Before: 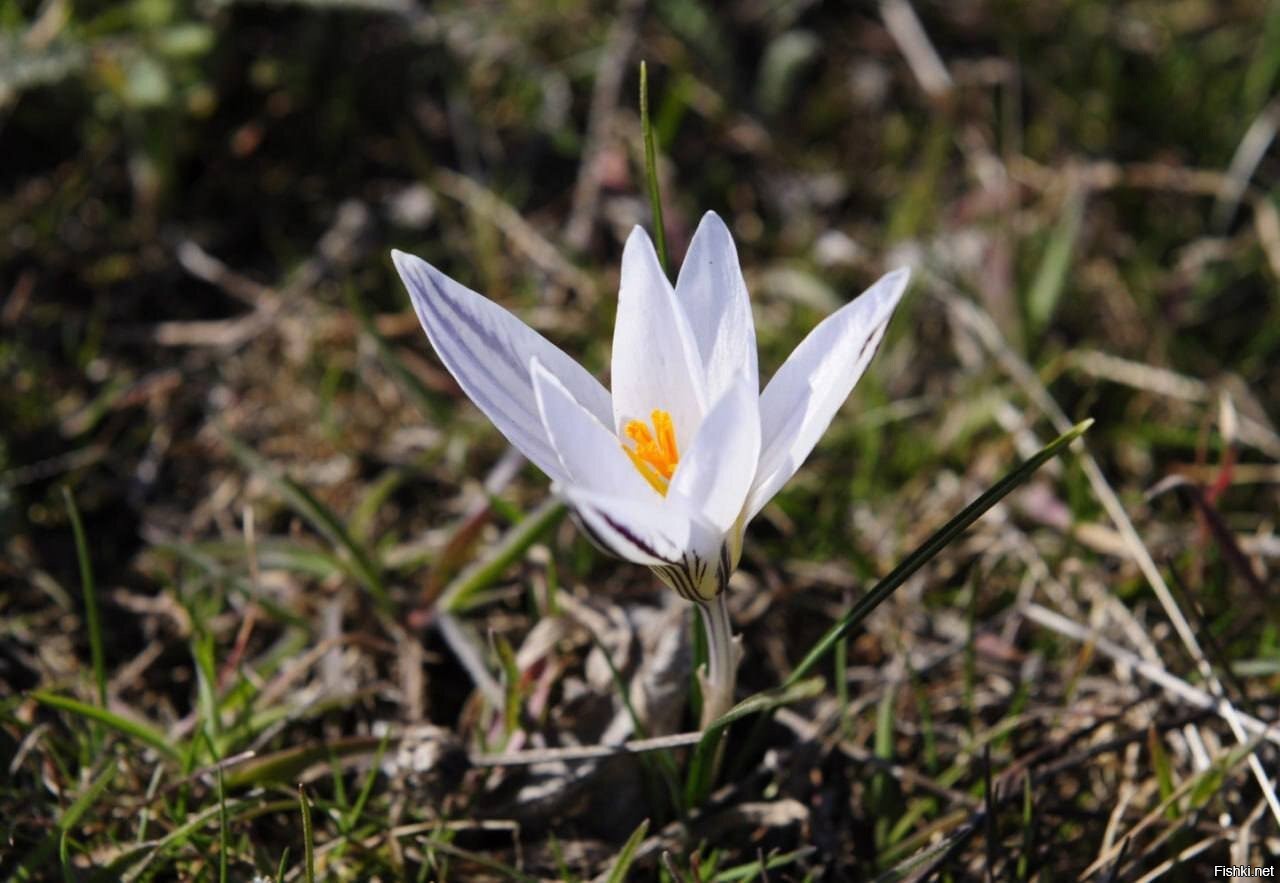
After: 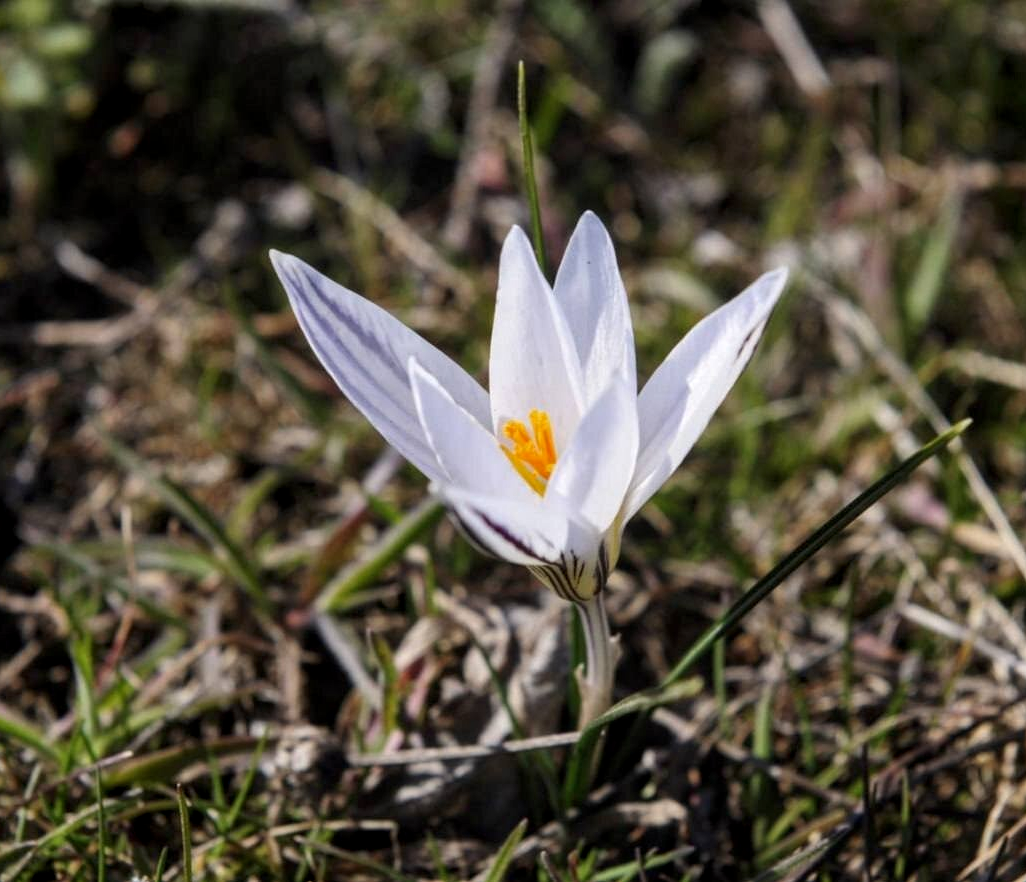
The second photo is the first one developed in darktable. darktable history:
crop and rotate: left 9.597%, right 10.195%
local contrast: on, module defaults
